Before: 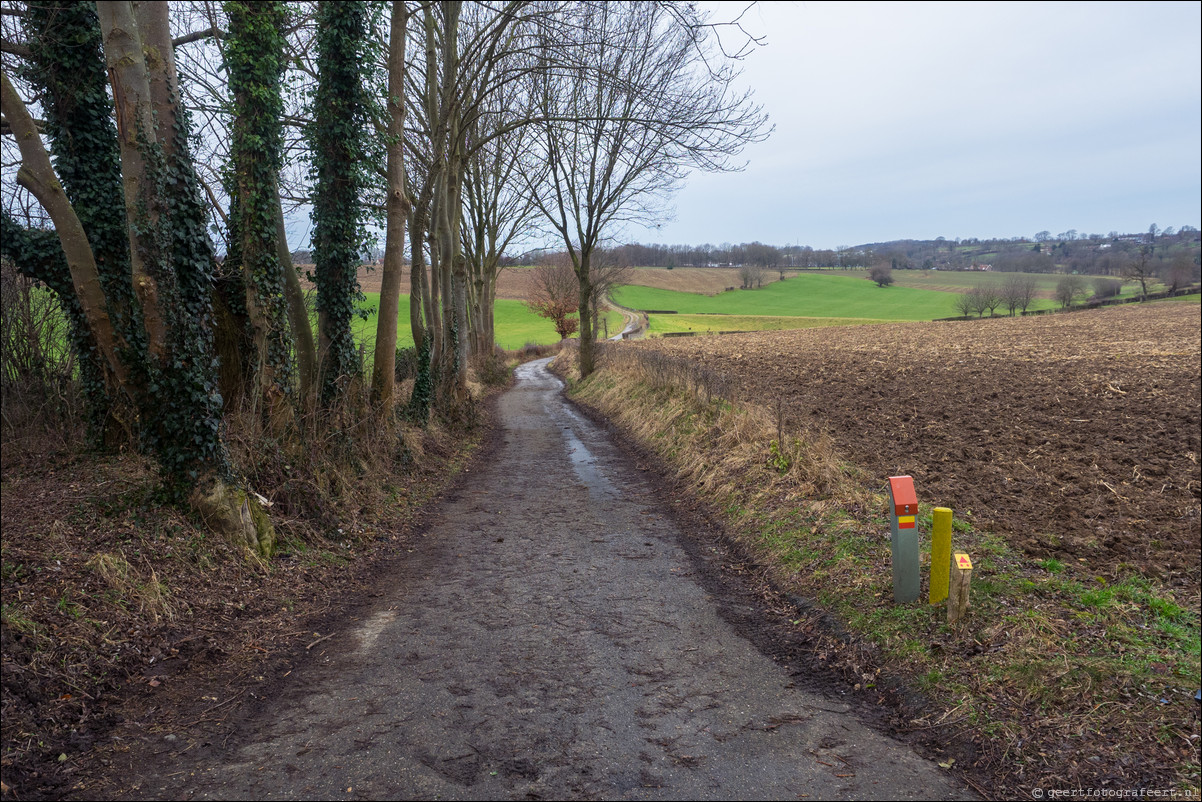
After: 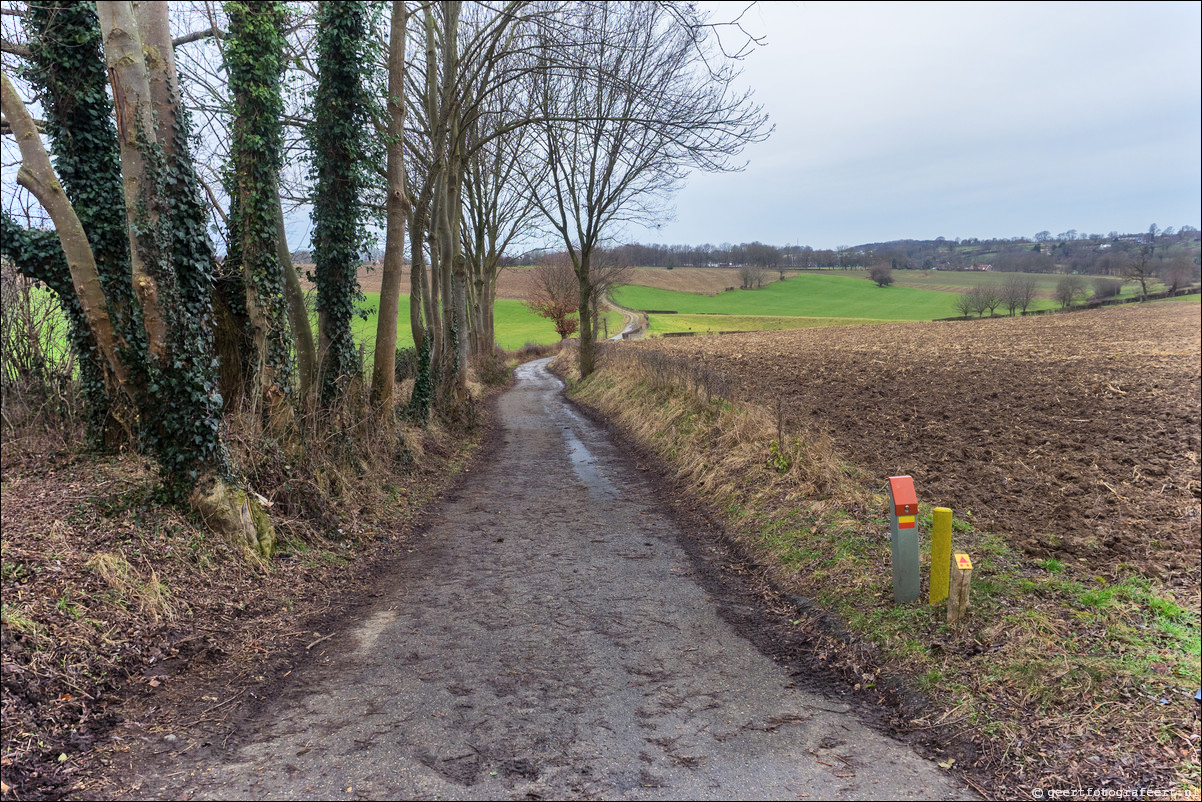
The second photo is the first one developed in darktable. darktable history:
shadows and highlights: shadows 59.98, soften with gaussian
